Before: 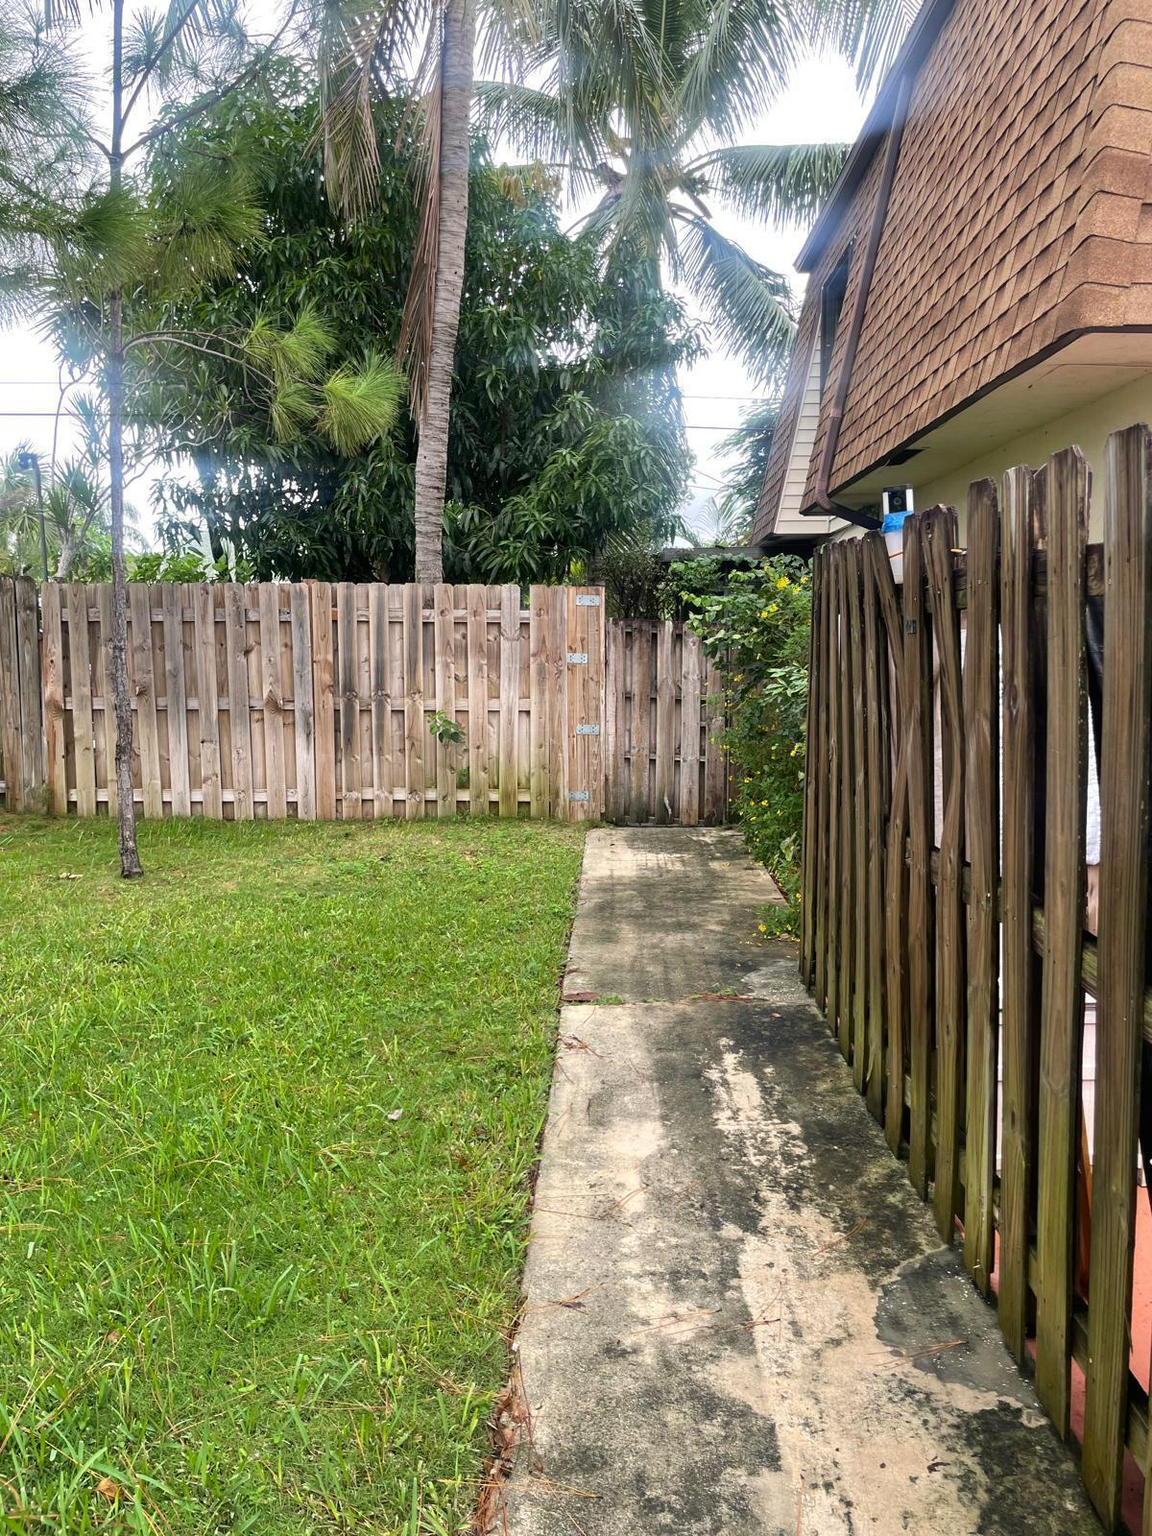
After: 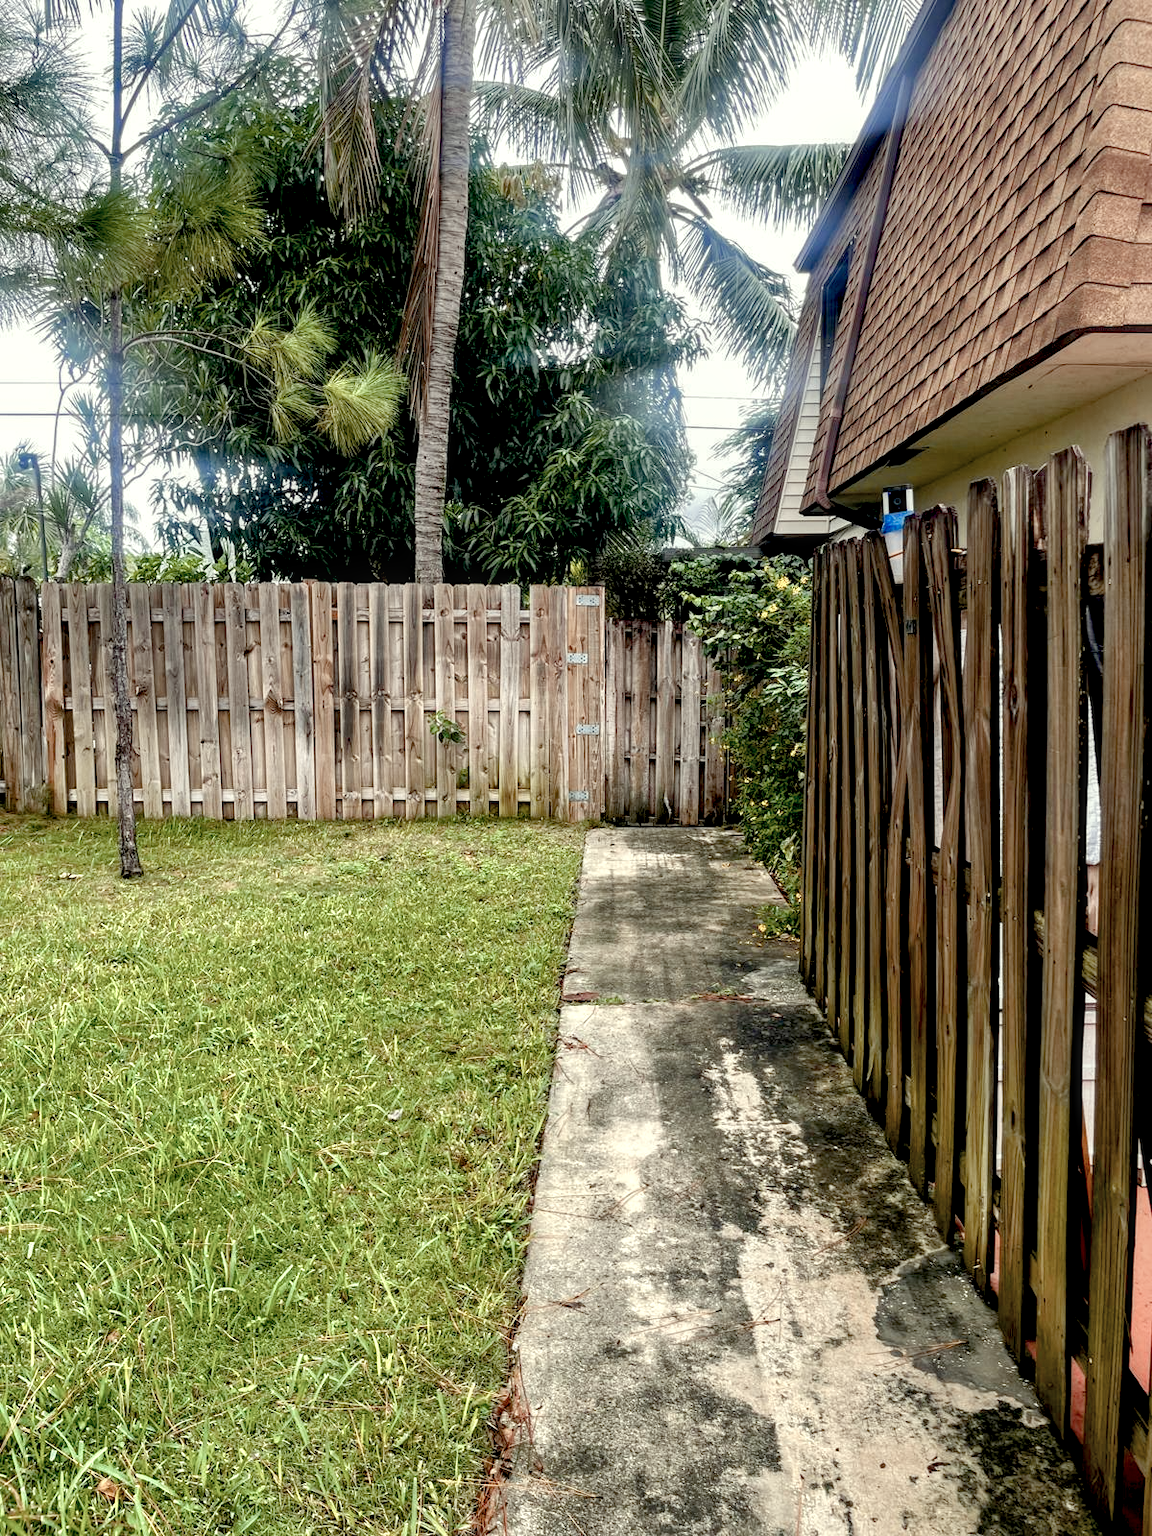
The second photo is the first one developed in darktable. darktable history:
color balance rgb: linear chroma grading › global chroma 15.177%, perceptual saturation grading › global saturation -10.524%, perceptual saturation grading › highlights -26.048%, perceptual saturation grading › shadows 20.804%
exposure: black level correction 0.029, exposure -0.074 EV, compensate exposure bias true, compensate highlight preservation false
local contrast: on, module defaults
color zones: curves: ch0 [(0, 0.473) (0.001, 0.473) (0.226, 0.548) (0.4, 0.589) (0.525, 0.54) (0.728, 0.403) (0.999, 0.473) (1, 0.473)]; ch1 [(0, 0.619) (0.001, 0.619) (0.234, 0.388) (0.4, 0.372) (0.528, 0.422) (0.732, 0.53) (0.999, 0.619) (1, 0.619)]; ch2 [(0, 0.547) (0.001, 0.547) (0.226, 0.45) (0.4, 0.525) (0.525, 0.585) (0.8, 0.511) (0.999, 0.547) (1, 0.547)]
color correction: highlights a* -4.28, highlights b* 6.66
